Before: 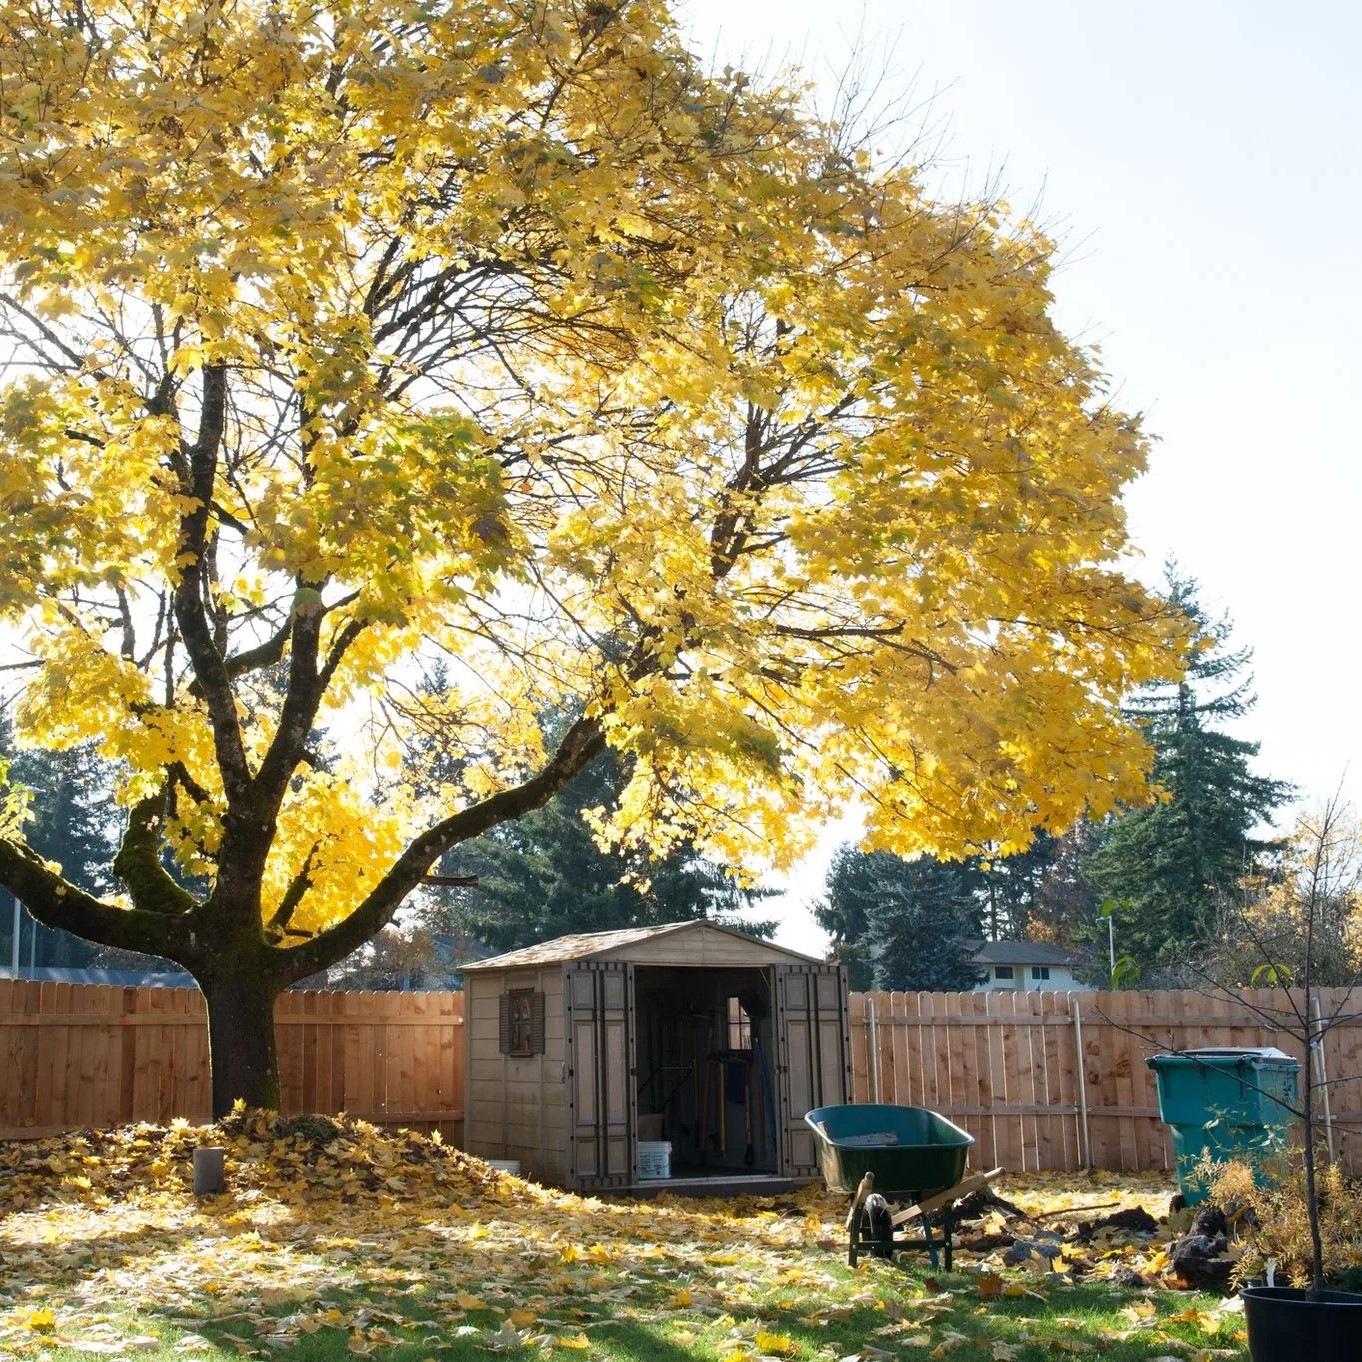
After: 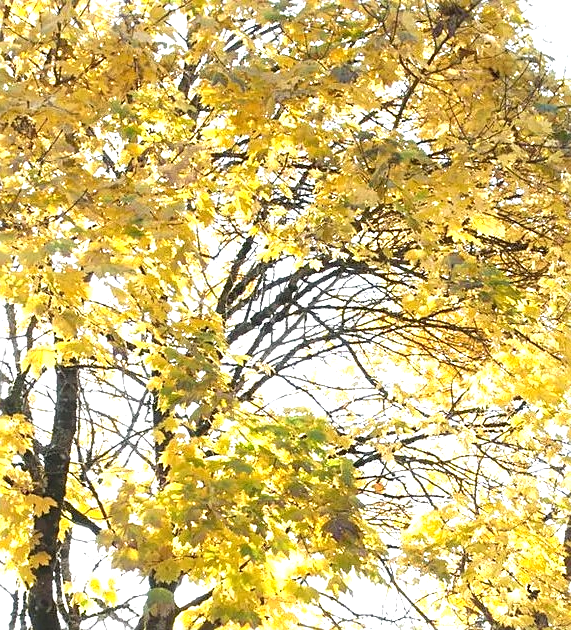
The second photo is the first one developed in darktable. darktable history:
crop and rotate: left 10.817%, top 0.062%, right 47.194%, bottom 53.626%
sharpen: on, module defaults
exposure: black level correction 0, exposure 0.7 EV, compensate exposure bias true, compensate highlight preservation false
